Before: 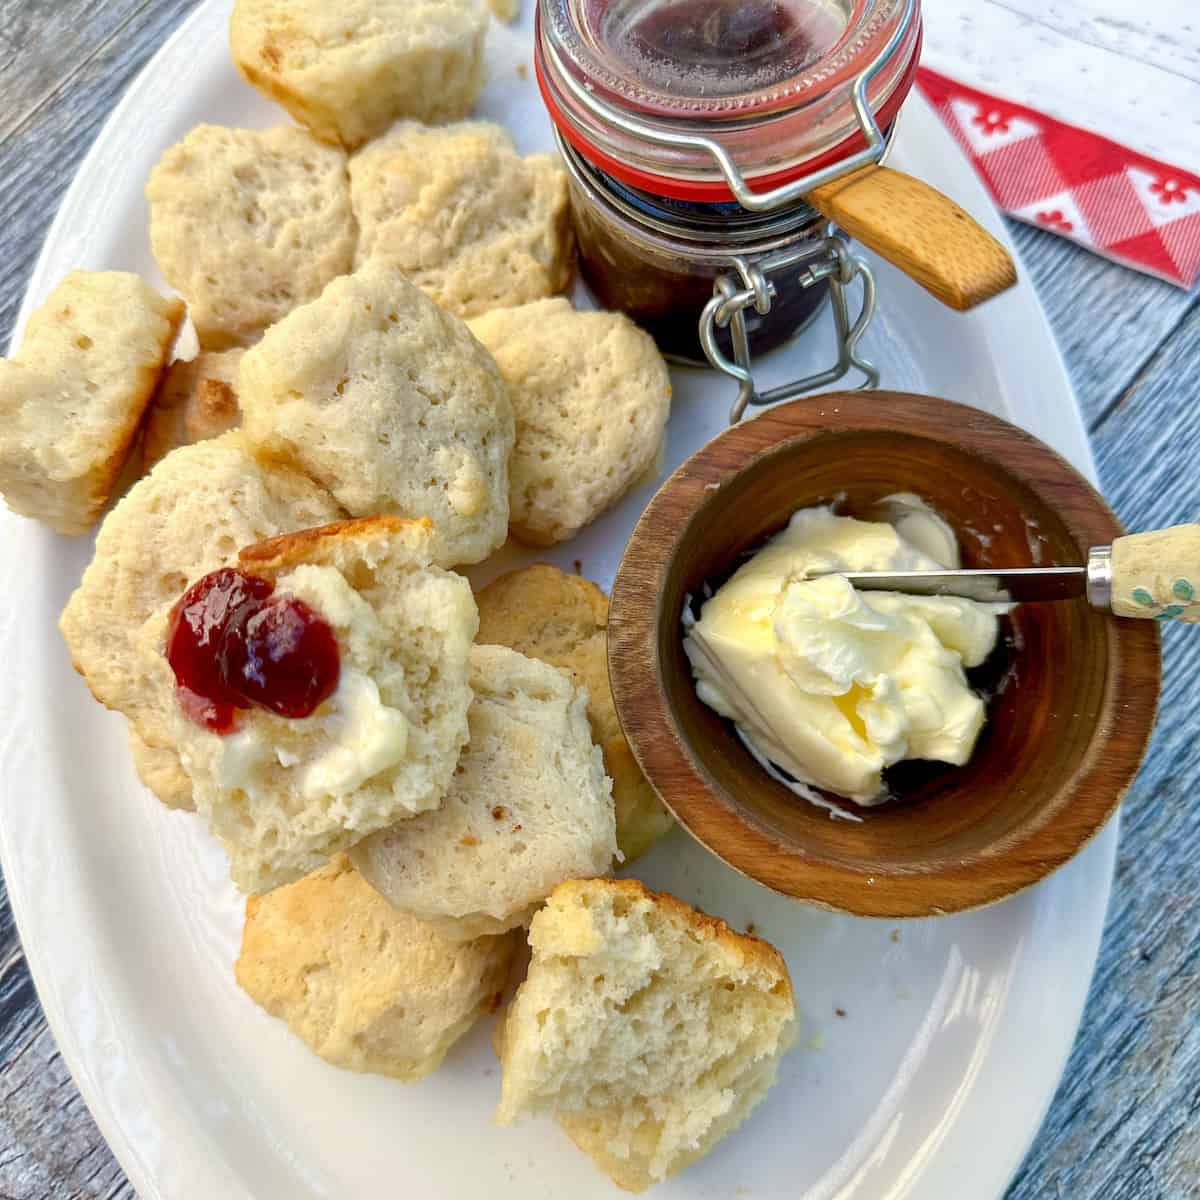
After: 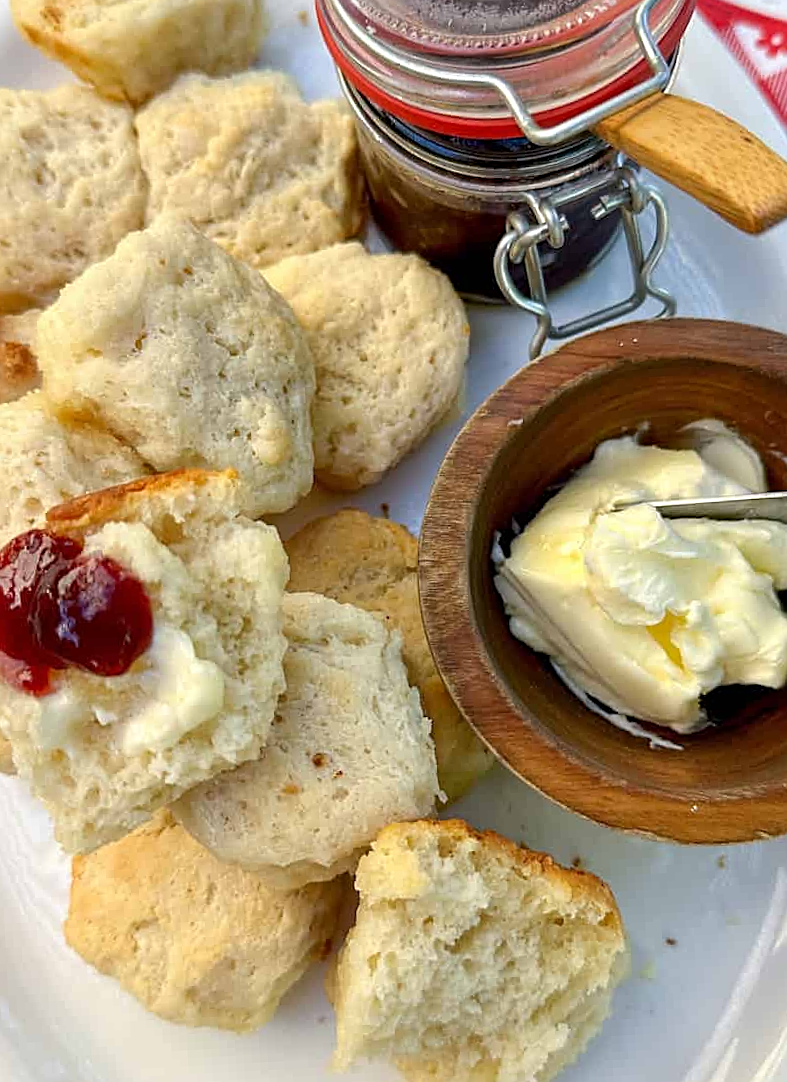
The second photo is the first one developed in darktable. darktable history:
sharpen: on, module defaults
rotate and perspective: rotation -3°, crop left 0.031, crop right 0.968, crop top 0.07, crop bottom 0.93
crop and rotate: left 15.546%, right 17.787%
